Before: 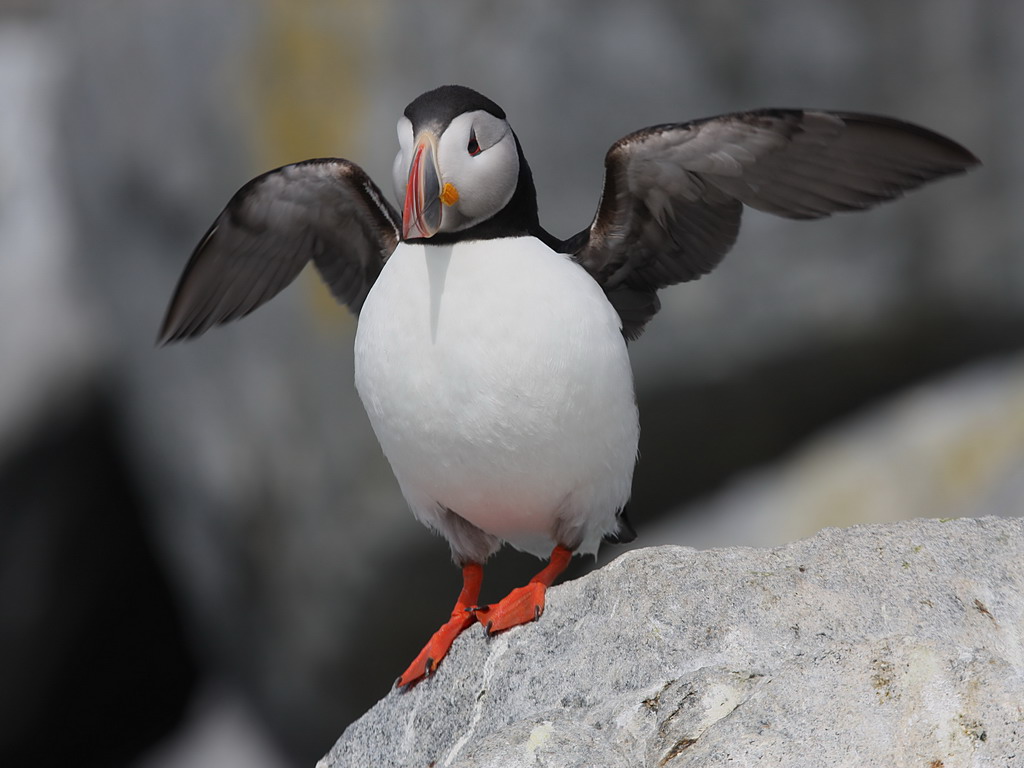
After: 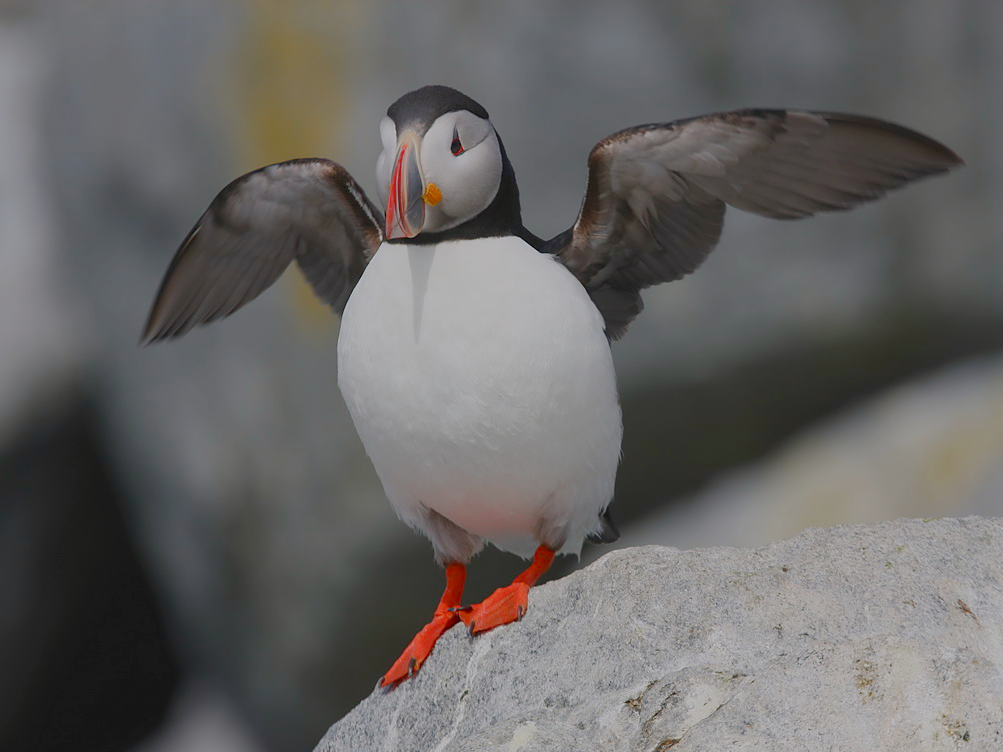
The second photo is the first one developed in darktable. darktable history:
color balance rgb: shadows lift › chroma 1%, shadows lift › hue 113°, highlights gain › chroma 0.2%, highlights gain › hue 333°, perceptual saturation grading › global saturation 20%, perceptual saturation grading › highlights -50%, perceptual saturation grading › shadows 25%, contrast -30%
crop: left 1.743%, right 0.268%, bottom 2.011%
